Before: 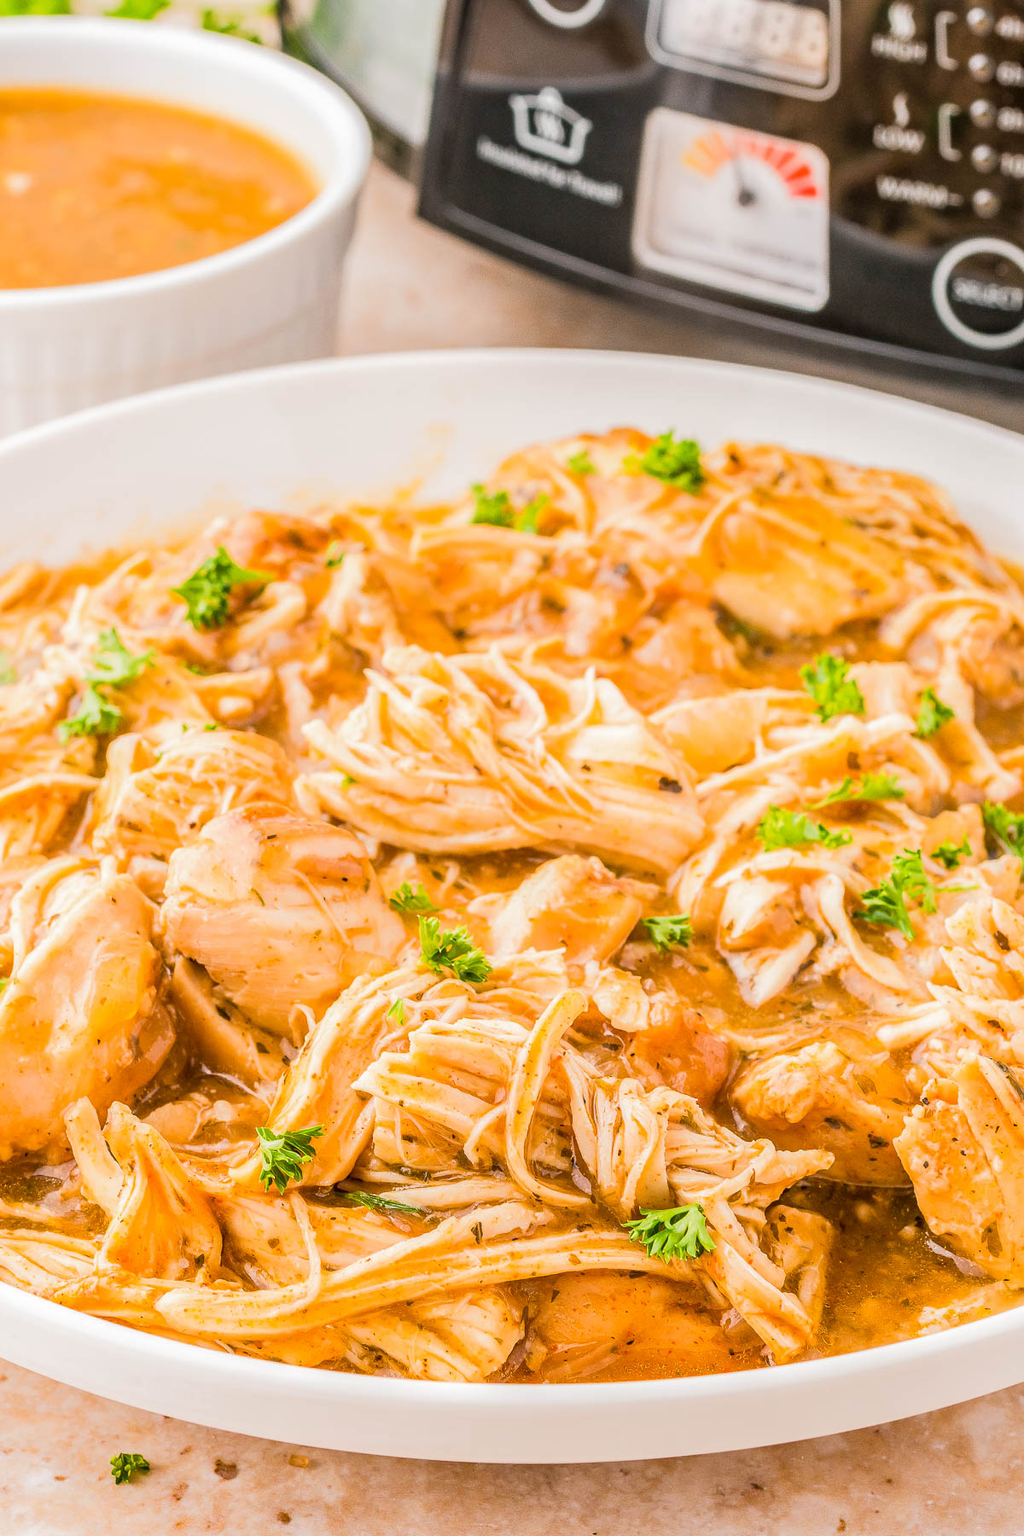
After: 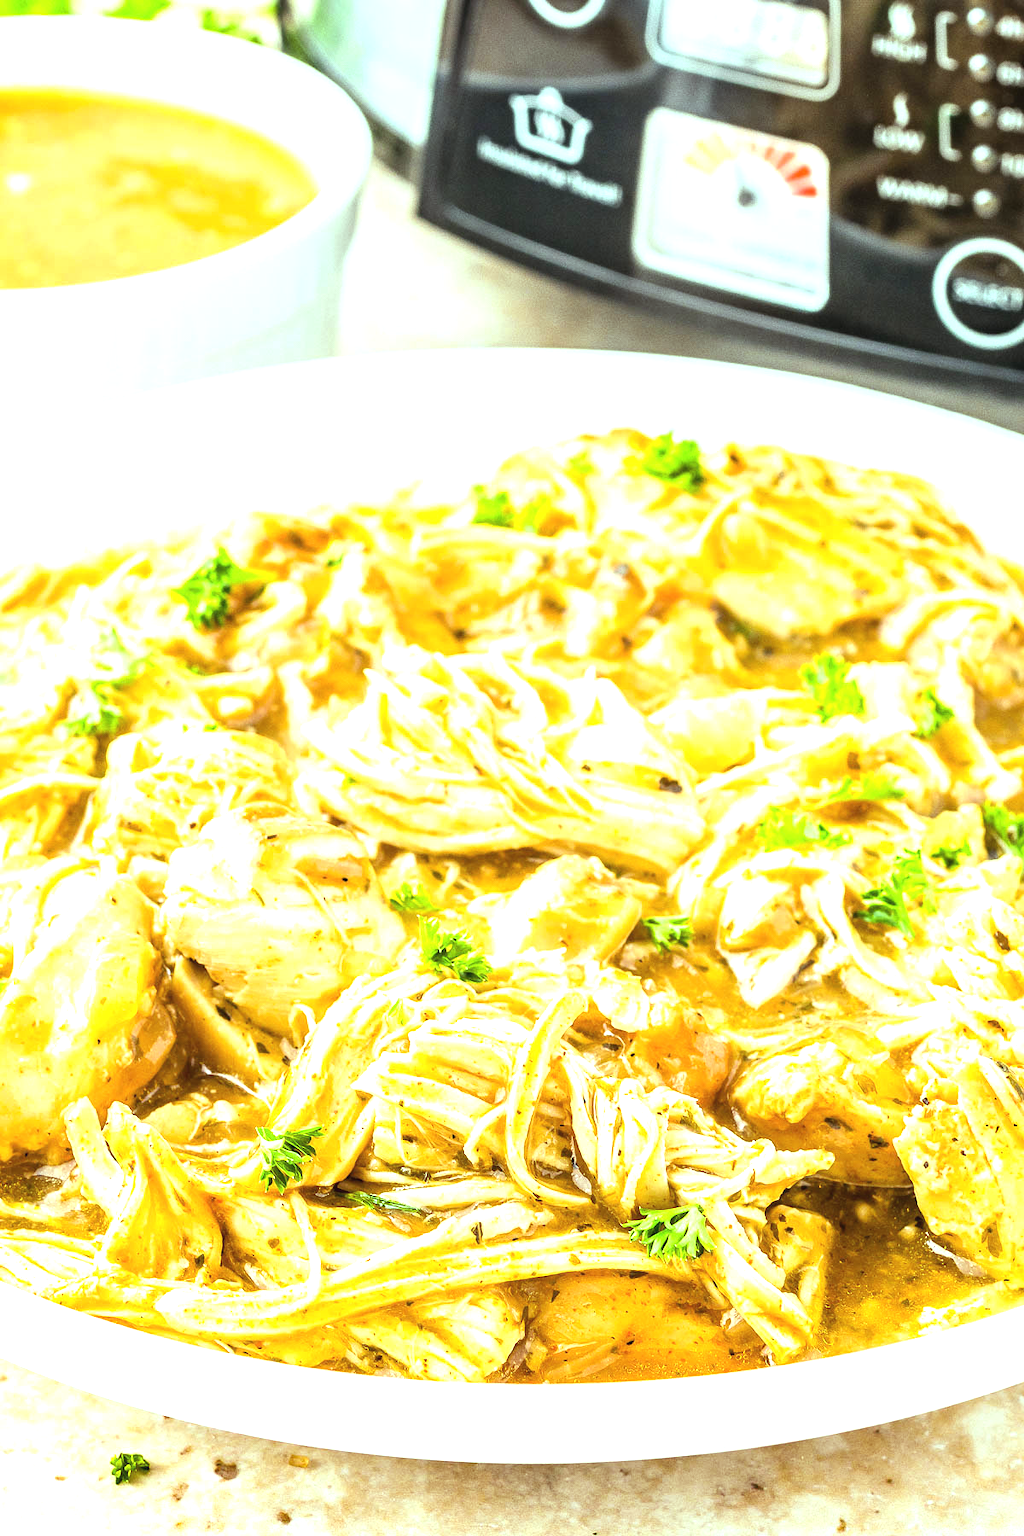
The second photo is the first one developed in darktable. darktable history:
exposure: black level correction -0.002, exposure 0.54 EV, compensate highlight preservation false
tone equalizer: -8 EV -0.417 EV, -7 EV -0.389 EV, -6 EV -0.333 EV, -5 EV -0.222 EV, -3 EV 0.222 EV, -2 EV 0.333 EV, -1 EV 0.389 EV, +0 EV 0.417 EV, edges refinement/feathering 500, mask exposure compensation -1.57 EV, preserve details no
color balance: mode lift, gamma, gain (sRGB), lift [0.997, 0.979, 1.021, 1.011], gamma [1, 1.084, 0.916, 0.998], gain [1, 0.87, 1.13, 1.101], contrast 4.55%, contrast fulcrum 38.24%, output saturation 104.09%
